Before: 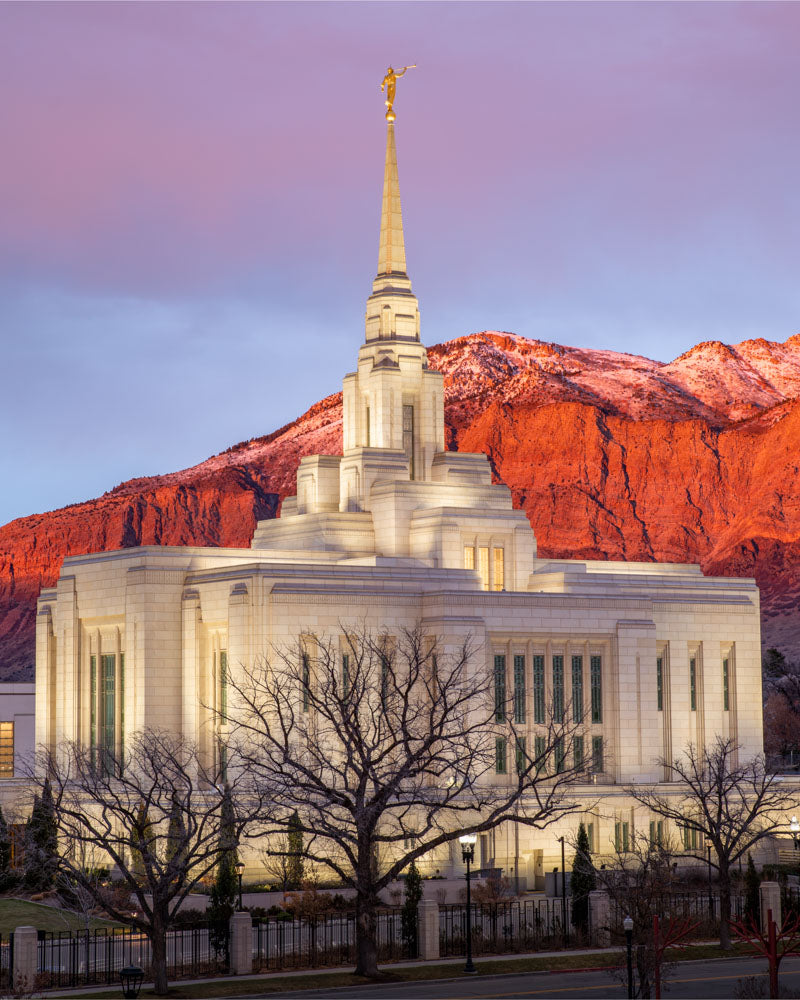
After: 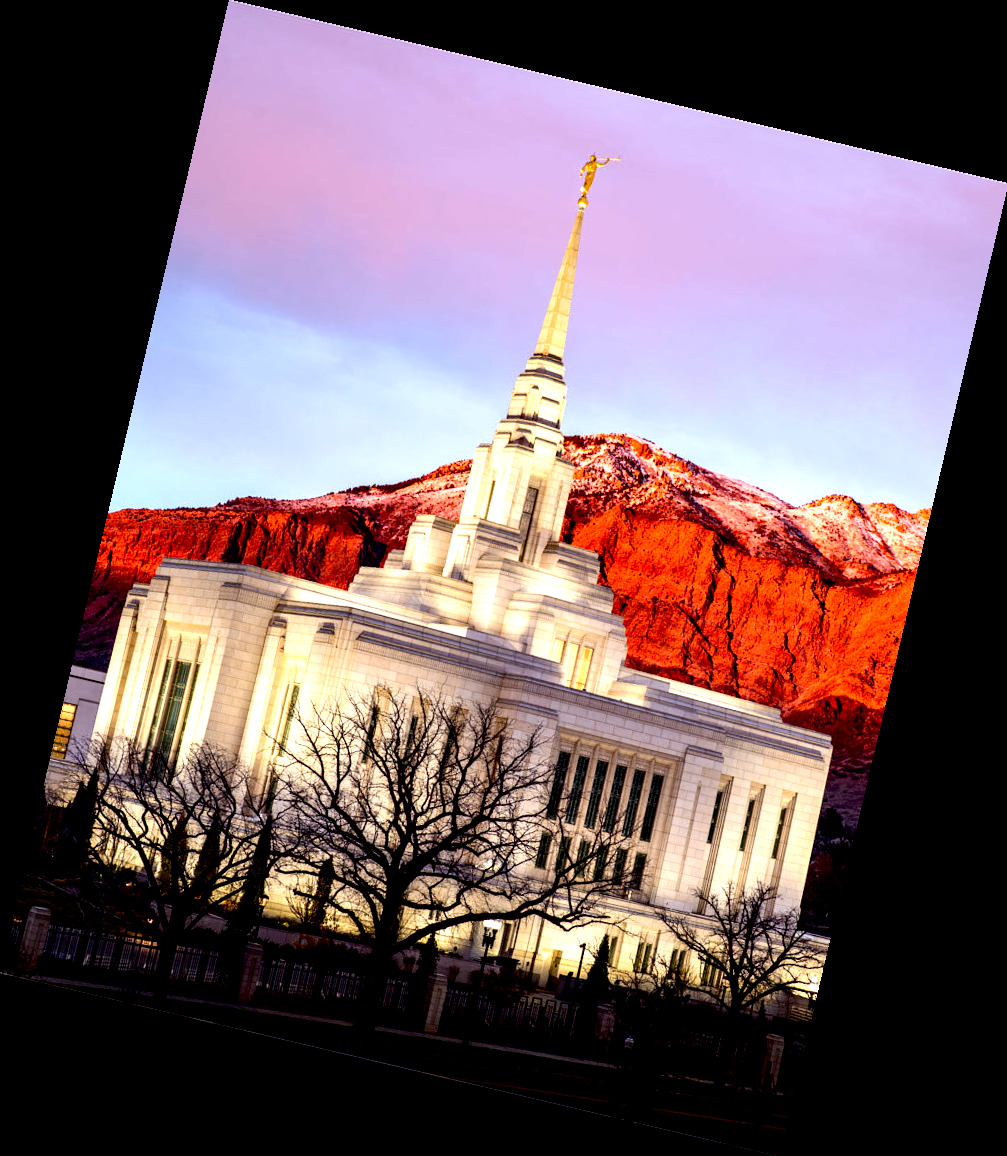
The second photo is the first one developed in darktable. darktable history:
tone equalizer: -8 EV -1.08 EV, -7 EV -1.01 EV, -6 EV -0.867 EV, -5 EV -0.578 EV, -3 EV 0.578 EV, -2 EV 0.867 EV, -1 EV 1.01 EV, +0 EV 1.08 EV, edges refinement/feathering 500, mask exposure compensation -1.57 EV, preserve details no
rotate and perspective: rotation 13.27°, automatic cropping off
exposure: black level correction 0.047, exposure 0.013 EV, compensate highlight preservation false
